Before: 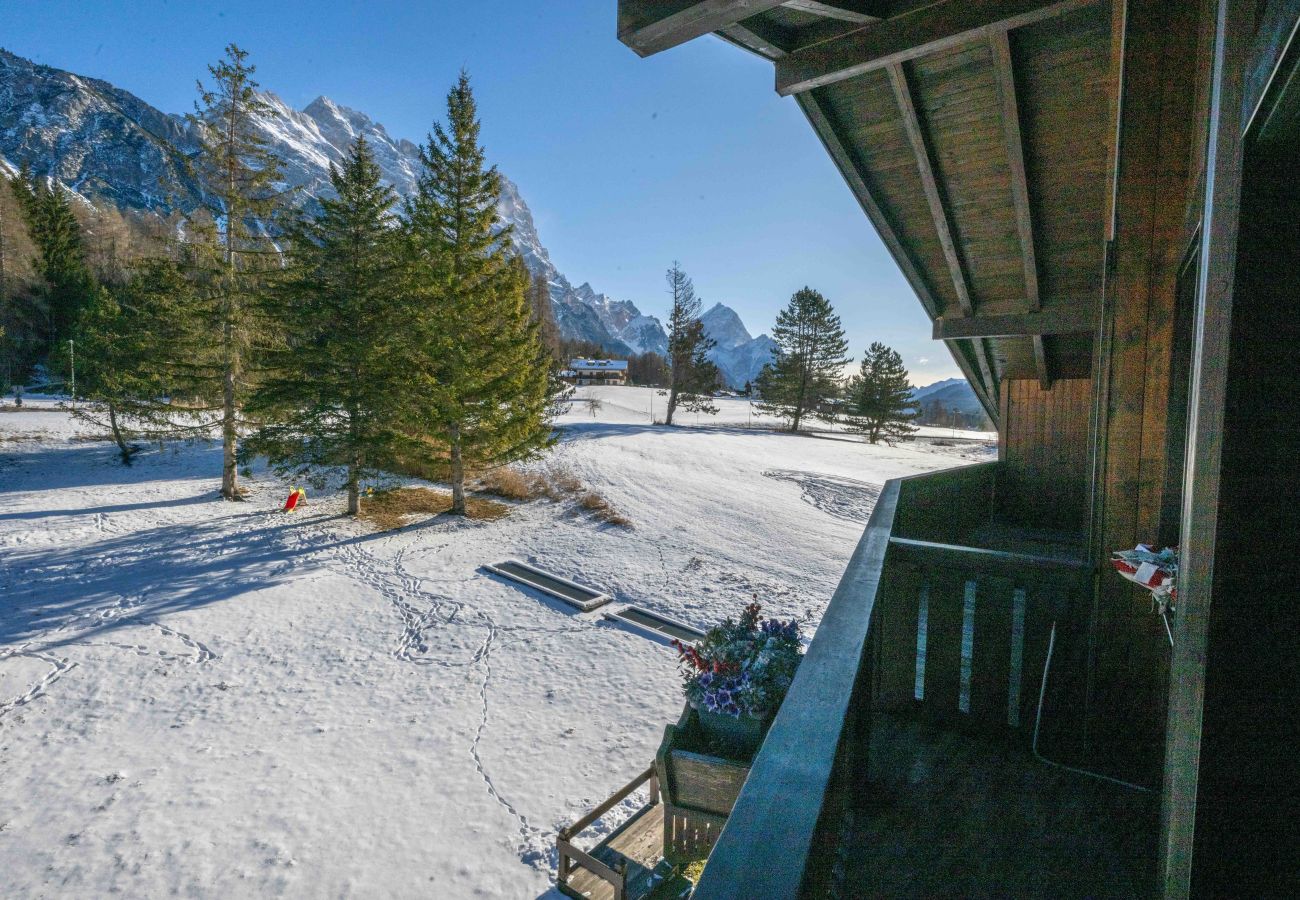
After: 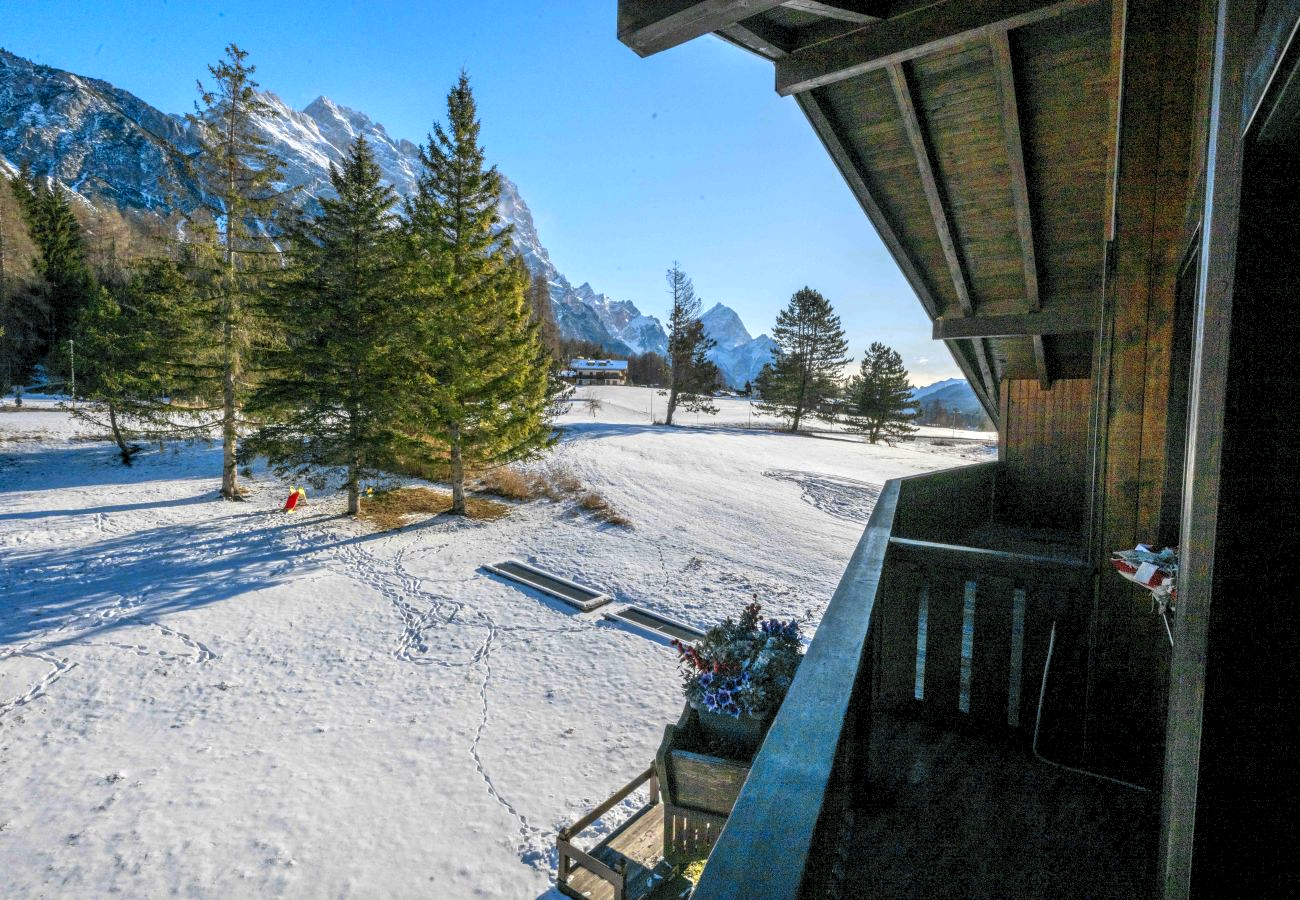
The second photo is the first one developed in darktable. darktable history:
bloom: size 3%, threshold 100%, strength 0%
color zones: curves: ch0 [(0, 0.485) (0.178, 0.476) (0.261, 0.623) (0.411, 0.403) (0.708, 0.603) (0.934, 0.412)]; ch1 [(0.003, 0.485) (0.149, 0.496) (0.229, 0.584) (0.326, 0.551) (0.484, 0.262) (0.757, 0.643)]
levels: levels [0.073, 0.497, 0.972]
